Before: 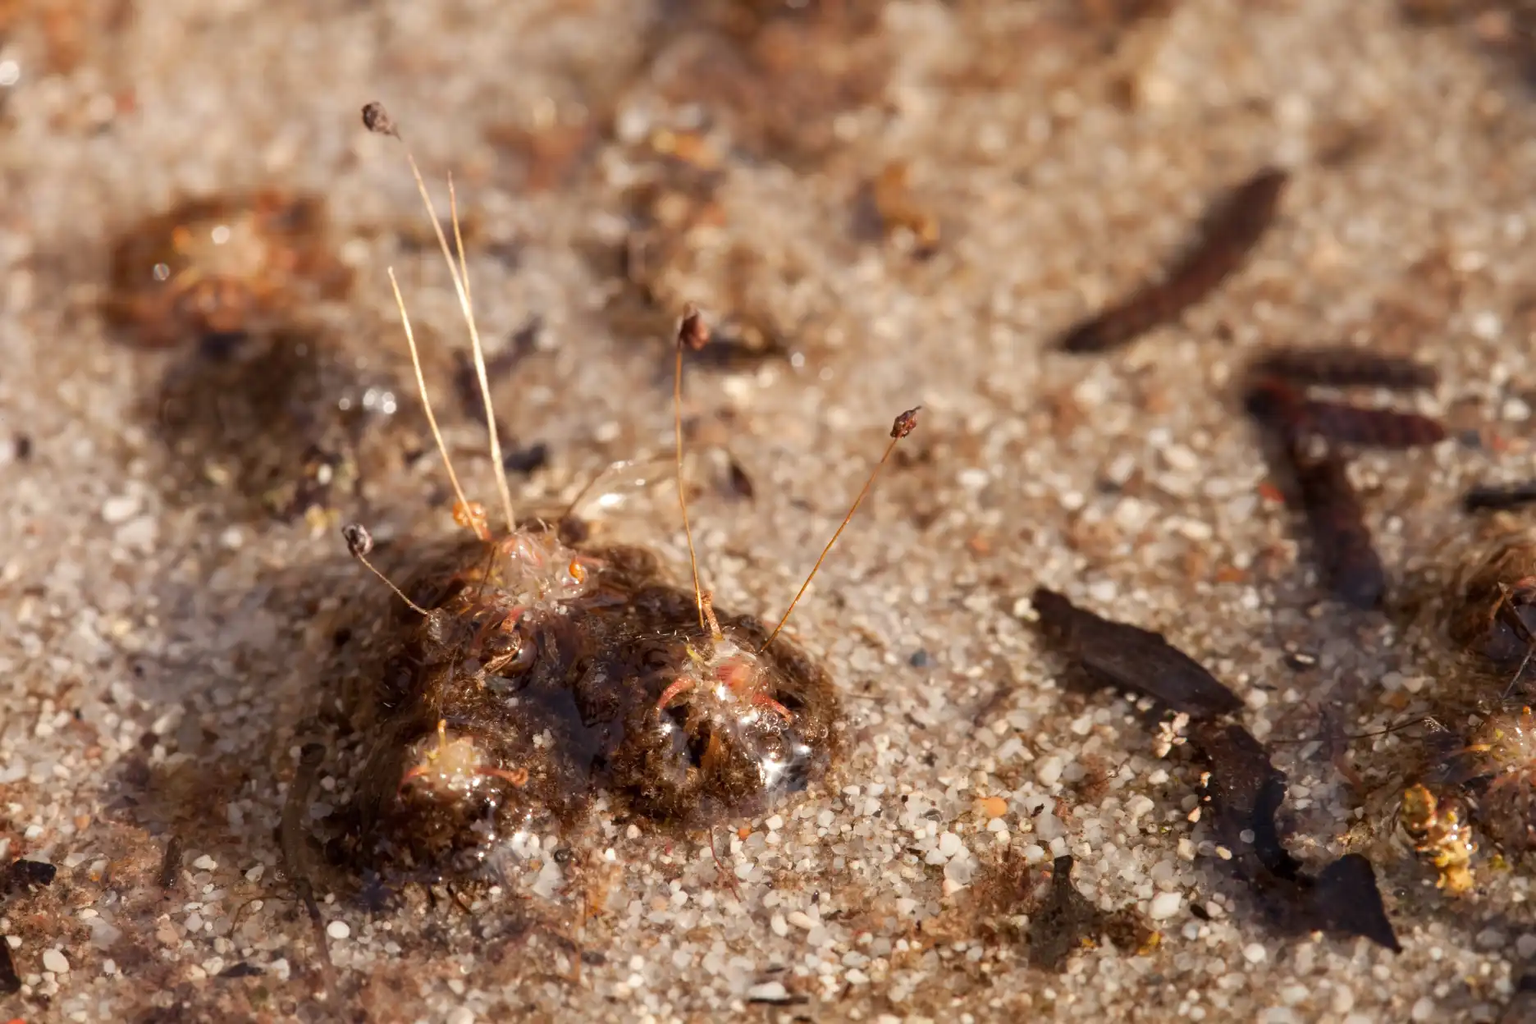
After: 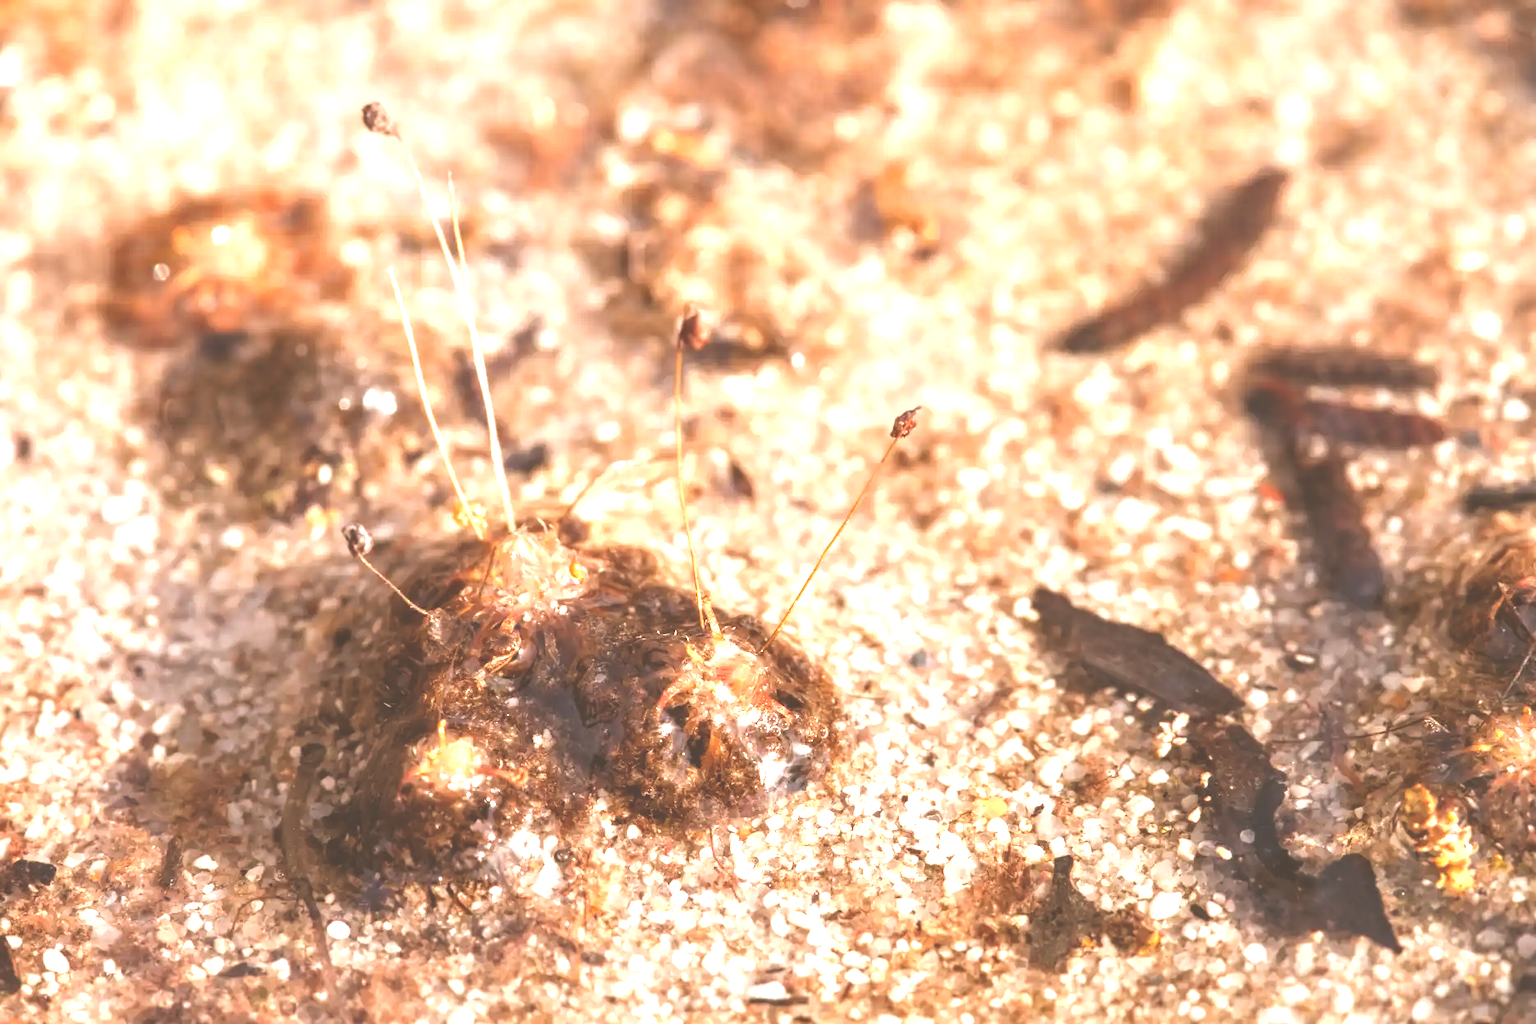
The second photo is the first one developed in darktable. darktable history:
exposure: black level correction -0.023, exposure 1.397 EV, compensate highlight preservation false
local contrast: on, module defaults
color correction: highlights a* -11.71, highlights b* -15.58
color balance rgb: shadows lift › luminance -5%, shadows lift › chroma 1.1%, shadows lift › hue 219°, power › luminance 10%, power › chroma 2.83%, power › hue 60°, highlights gain › chroma 4.52%, highlights gain › hue 33.33°, saturation formula JzAzBz (2021)
